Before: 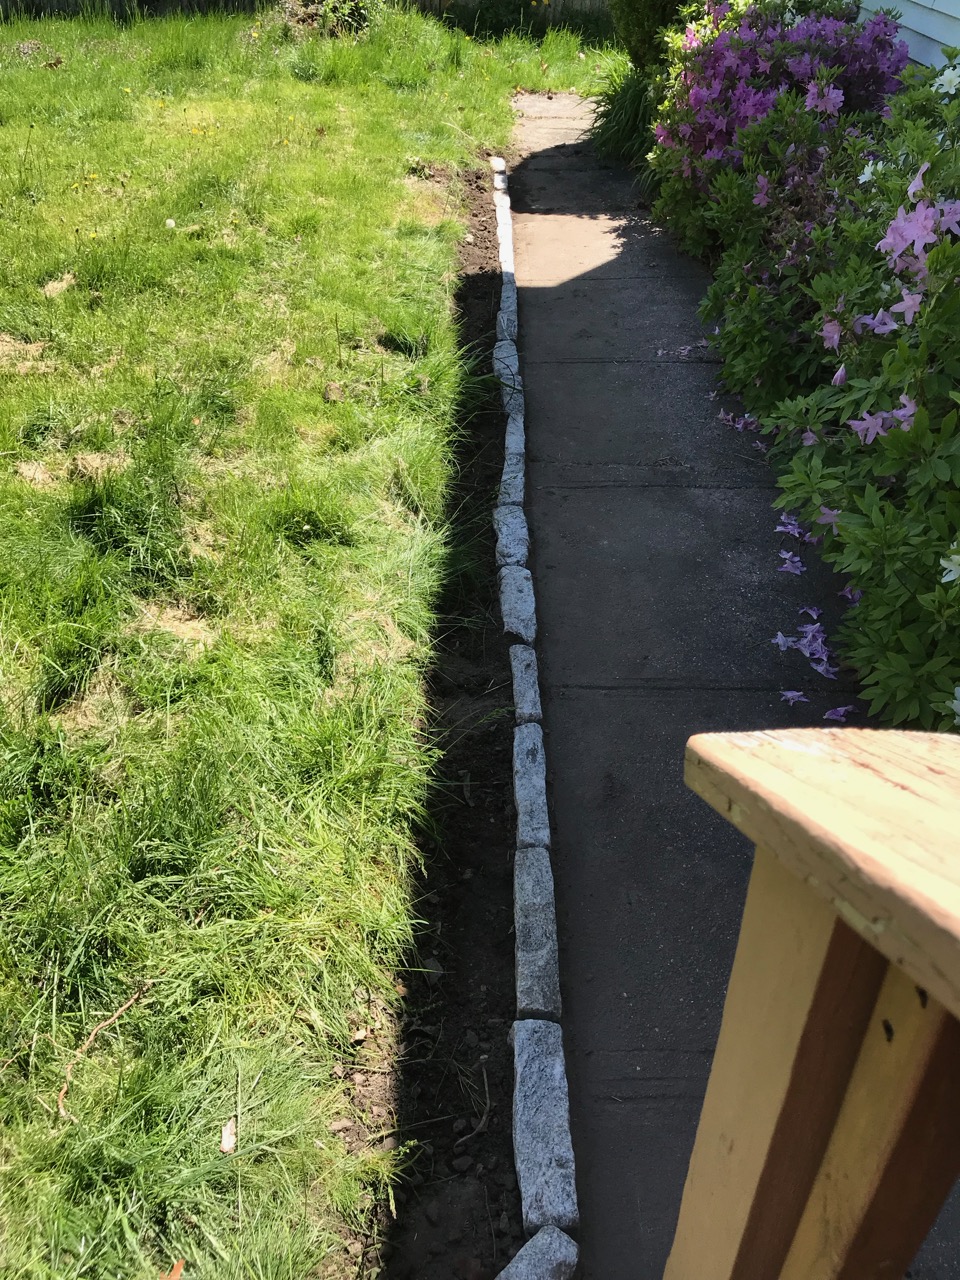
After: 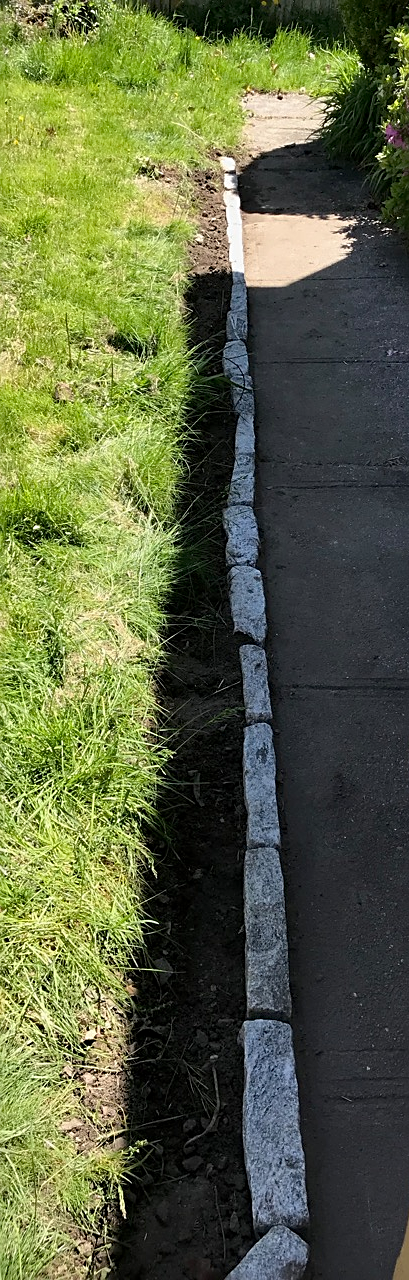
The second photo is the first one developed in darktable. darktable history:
crop: left 28.142%, right 29.222%
sharpen: on, module defaults
